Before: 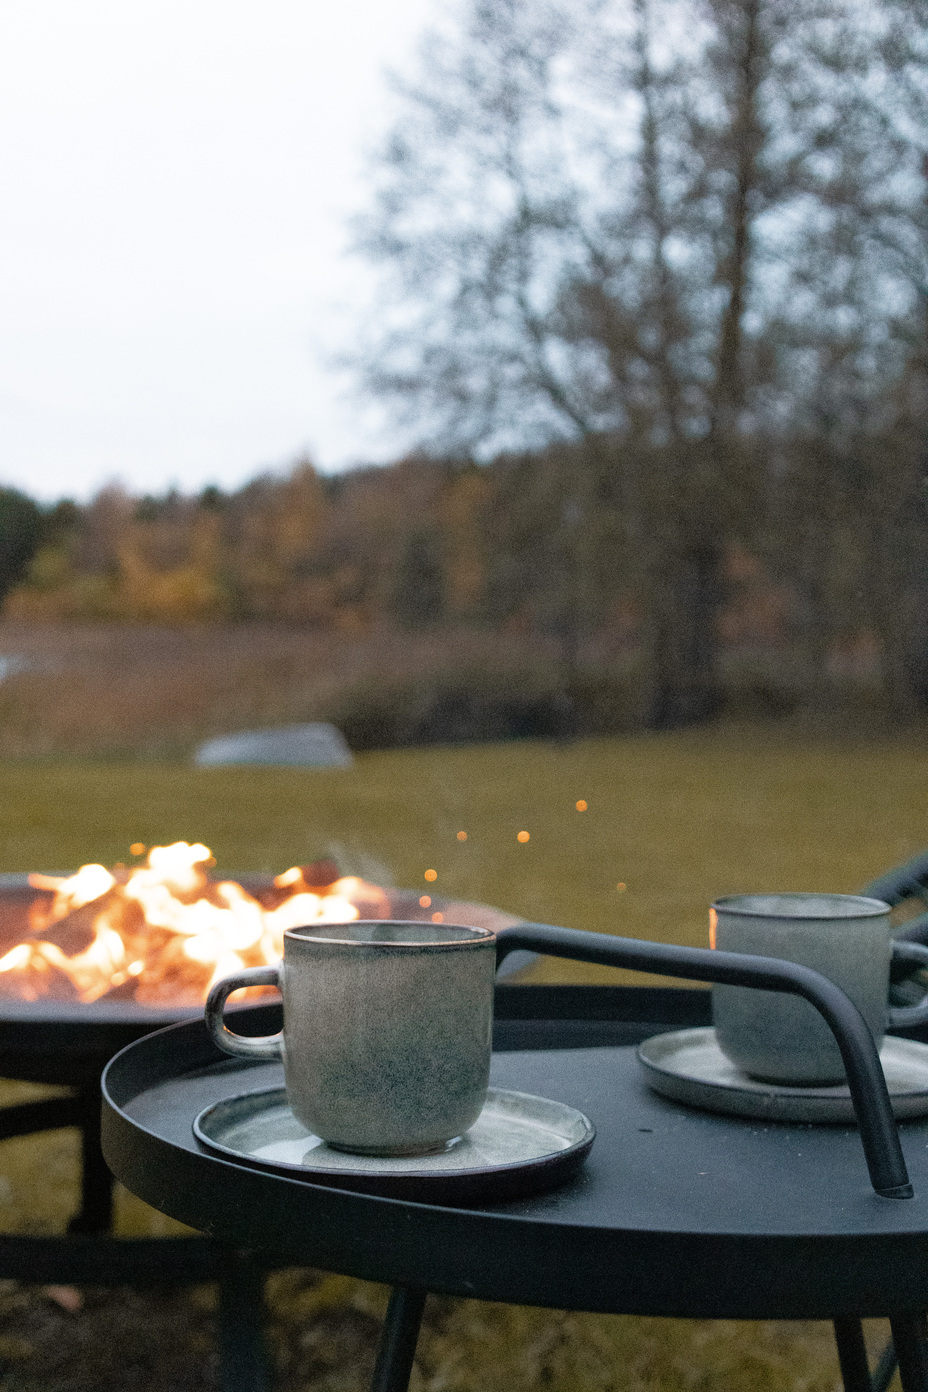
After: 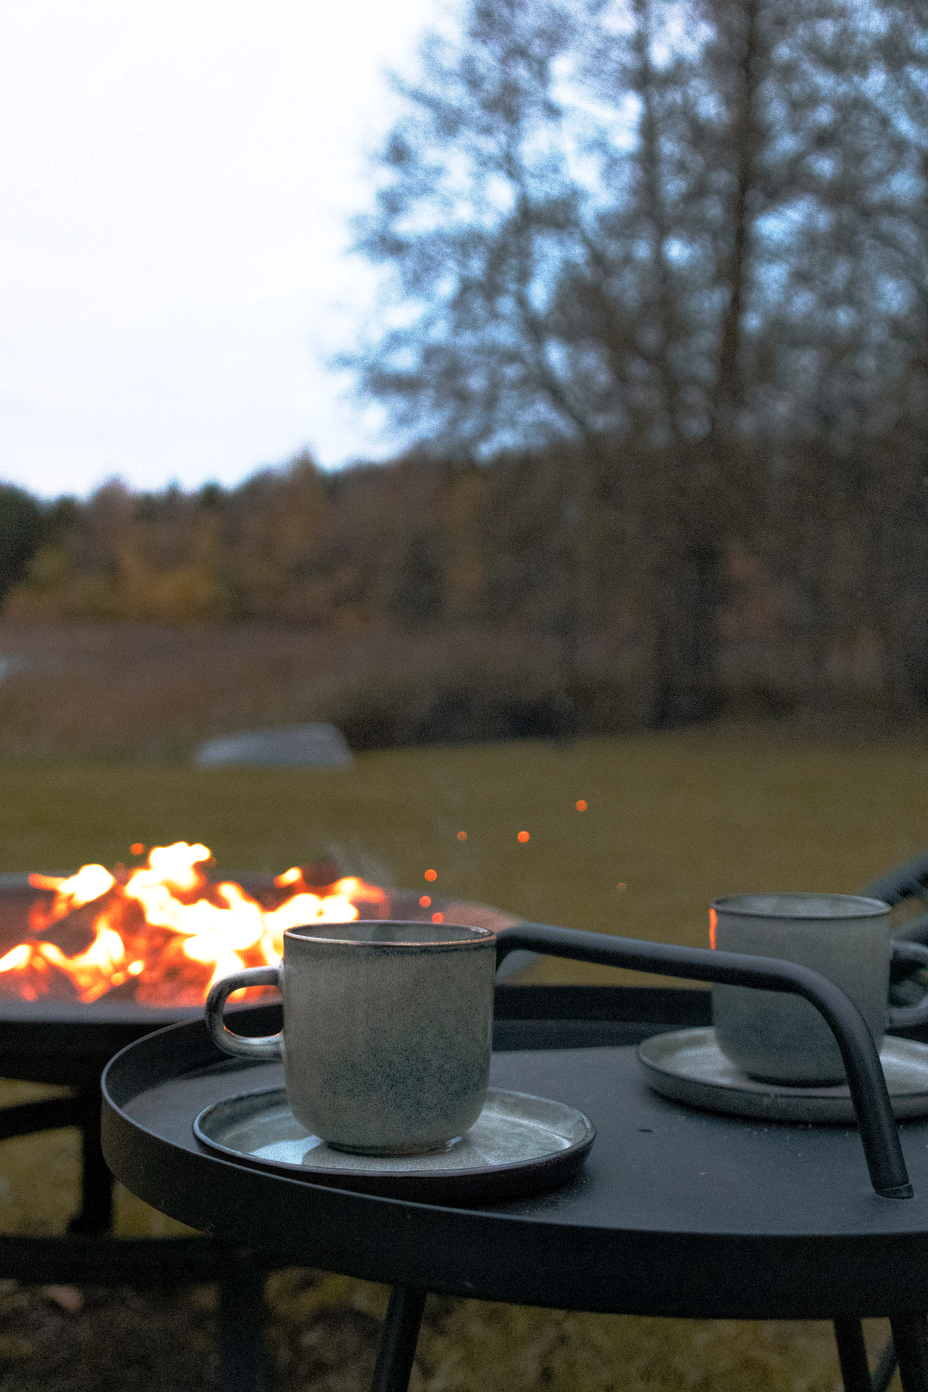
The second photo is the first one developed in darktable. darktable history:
local contrast: highlights 104%, shadows 99%, detail 120%, midtone range 0.2
base curve: curves: ch0 [(0, 0) (0.564, 0.291) (0.802, 0.731) (1, 1)], preserve colors none
contrast brightness saturation: brightness 0.094, saturation 0.193
